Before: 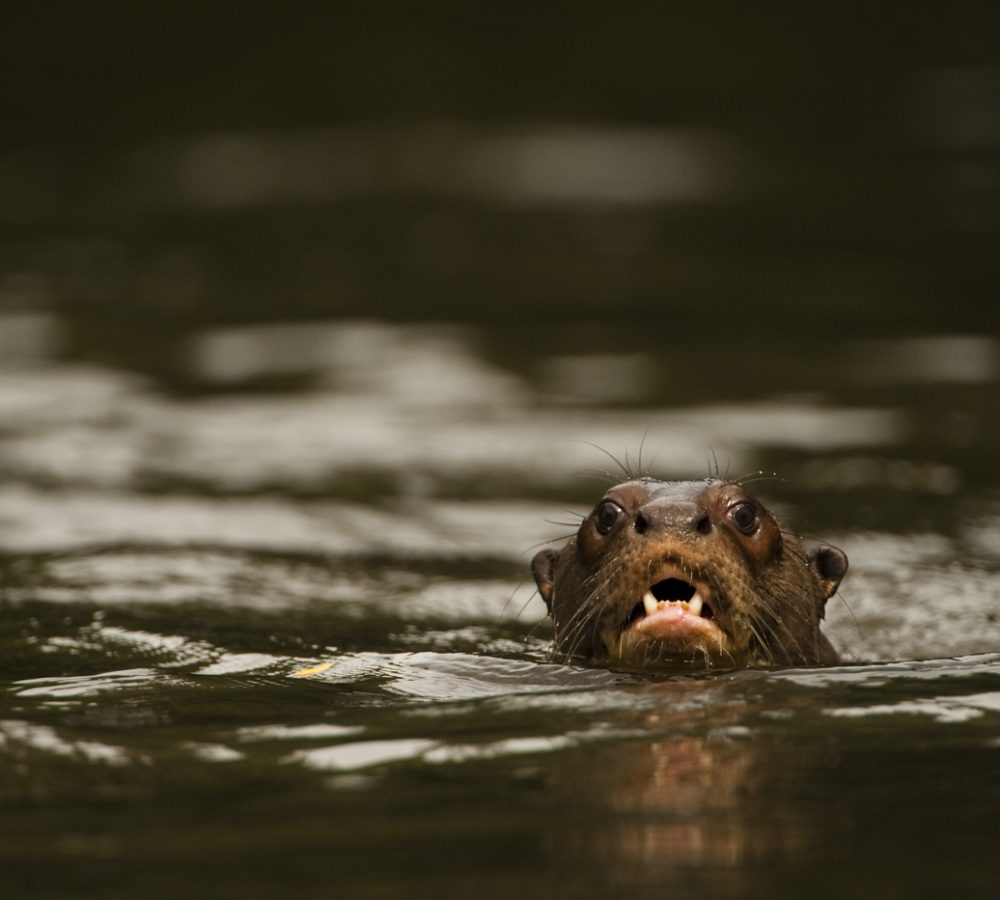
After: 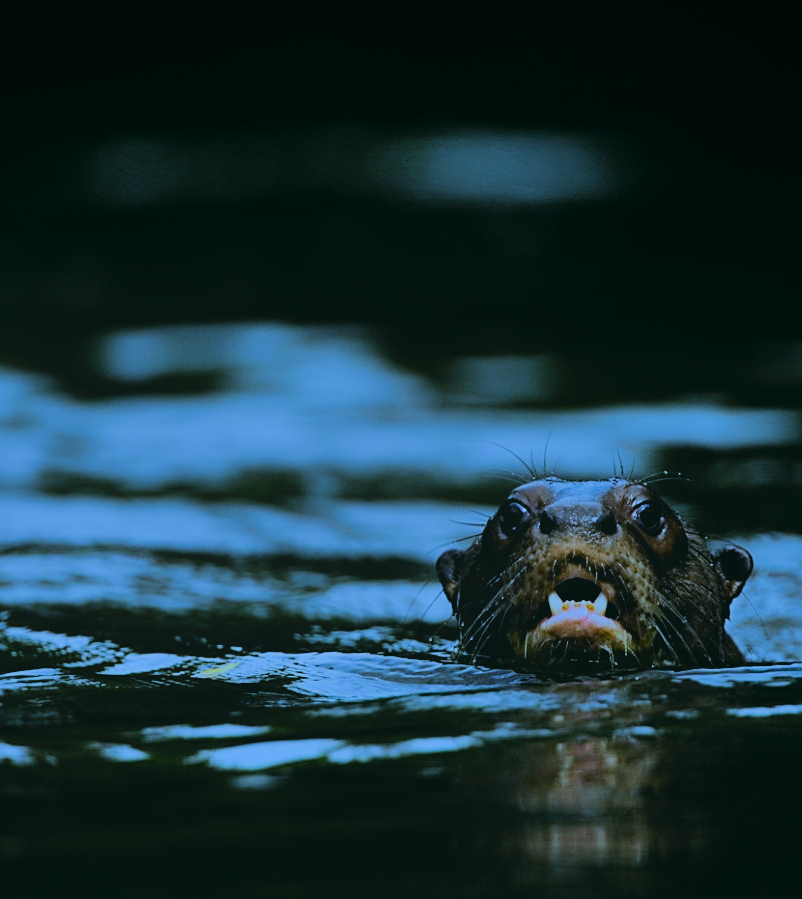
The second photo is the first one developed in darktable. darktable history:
sharpen: on, module defaults
filmic rgb: black relative exposure -5 EV, hardness 2.88, contrast 1.3, highlights saturation mix -10%
local contrast: detail 70%
white balance: red 0.766, blue 1.537
shadows and highlights: radius 108.52, shadows 40.68, highlights -72.88, low approximation 0.01, soften with gaussian
crop and rotate: left 9.597%, right 10.195%
color correction: highlights a* -7.33, highlights b* 1.26, shadows a* -3.55, saturation 1.4
